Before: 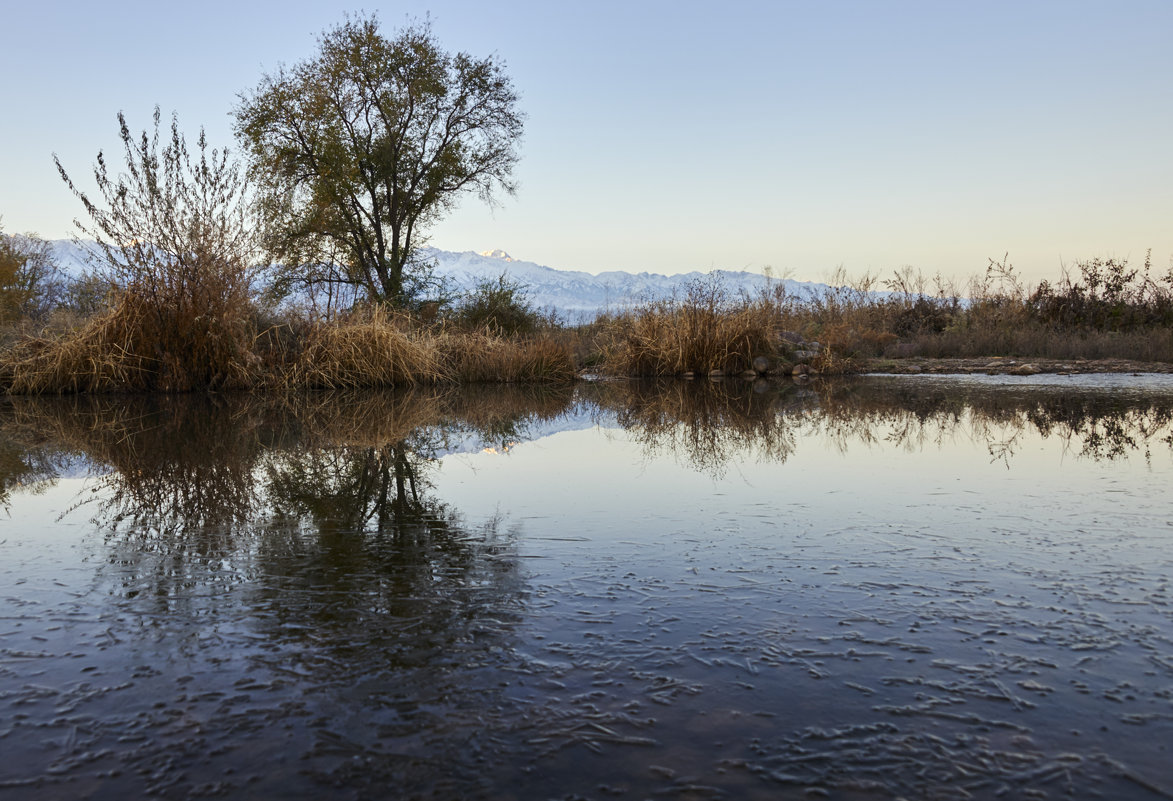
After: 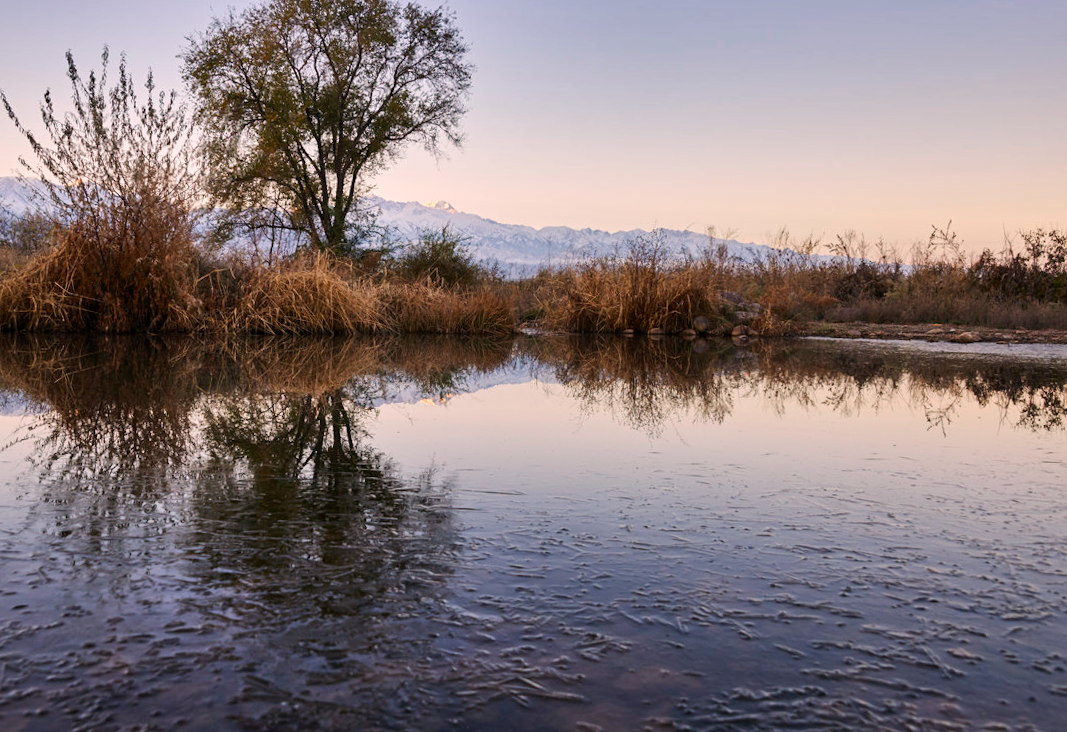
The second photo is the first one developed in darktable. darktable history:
shadows and highlights: shadows 52.76, soften with gaussian
crop and rotate: angle -1.84°, left 3.151%, top 3.76%, right 1.566%, bottom 0.507%
color correction: highlights a* 12.75, highlights b* 5.63
